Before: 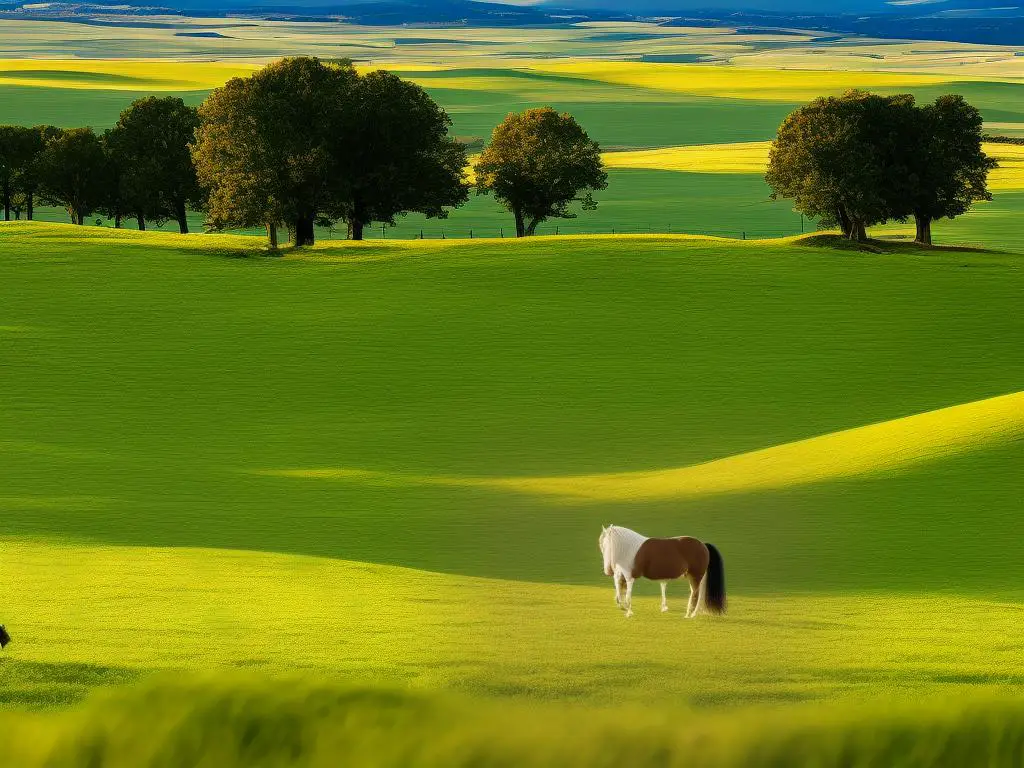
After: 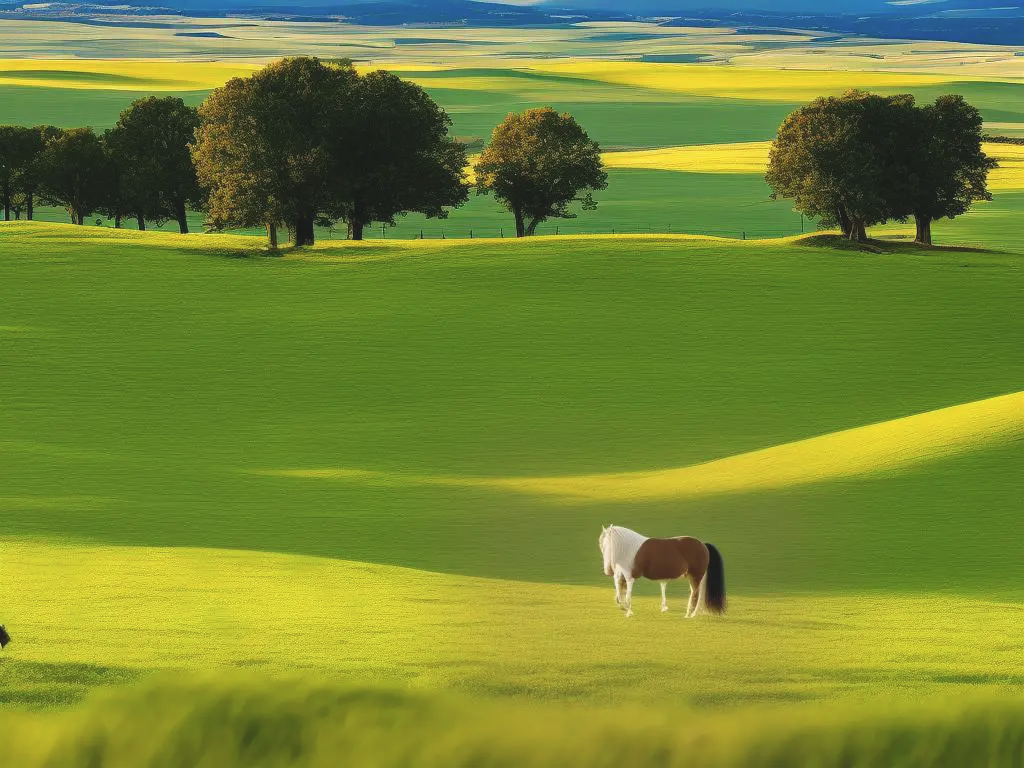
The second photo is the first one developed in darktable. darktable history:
exposure: black level correction 0.001, compensate highlight preservation false
color balance: lift [1.007, 1, 1, 1], gamma [1.097, 1, 1, 1]
